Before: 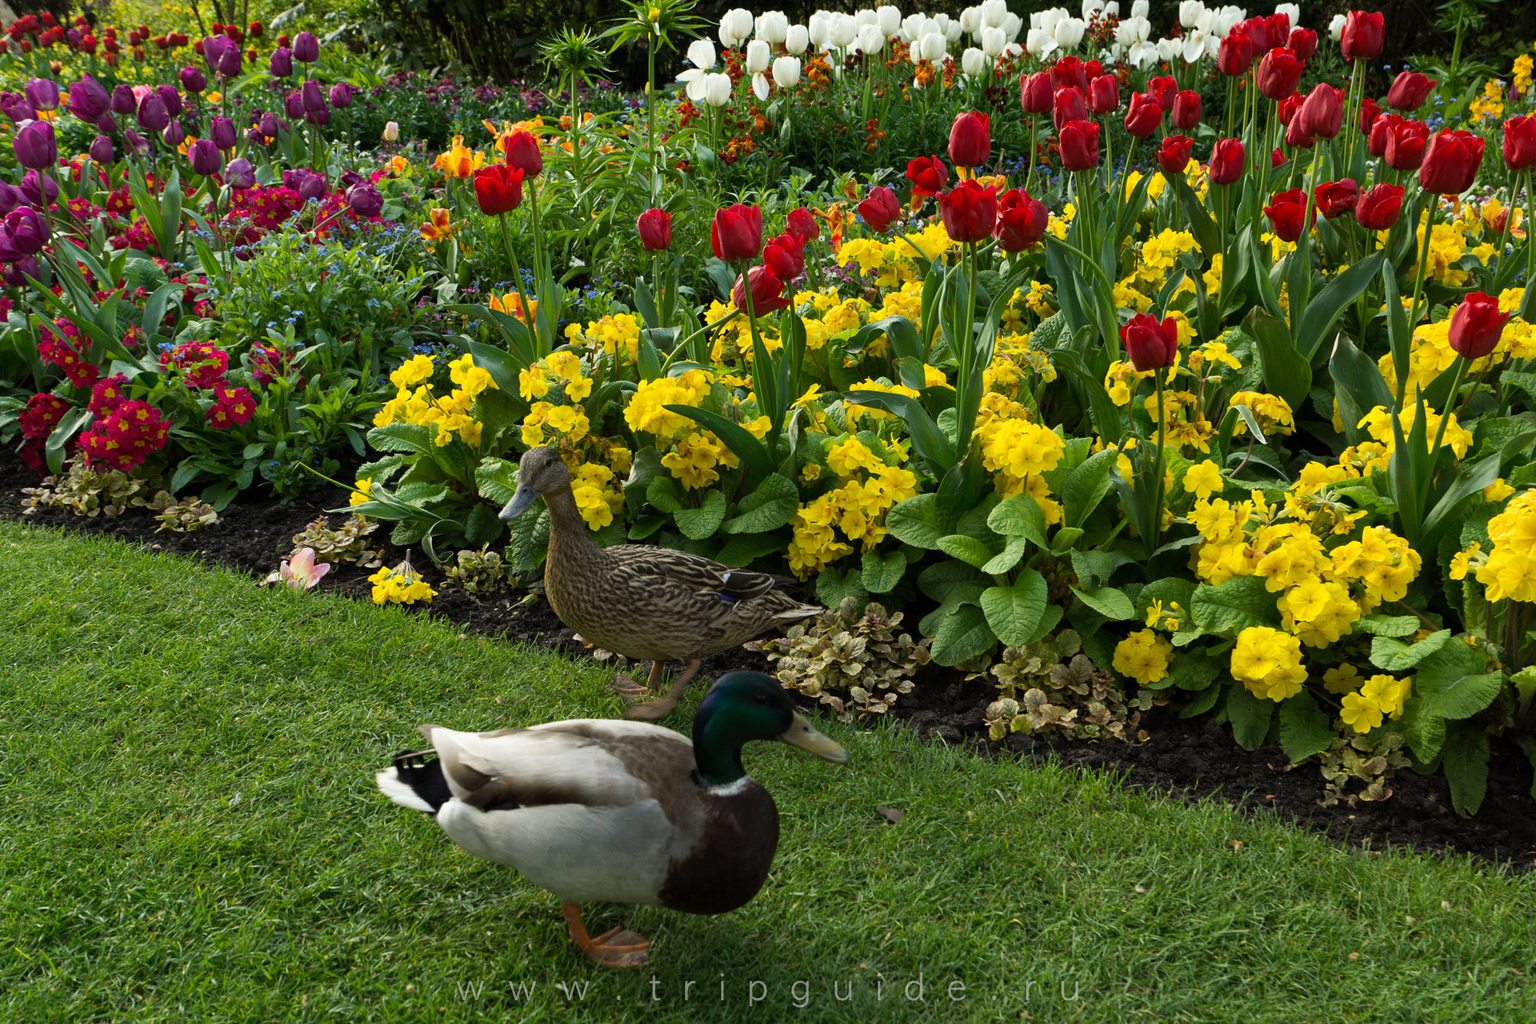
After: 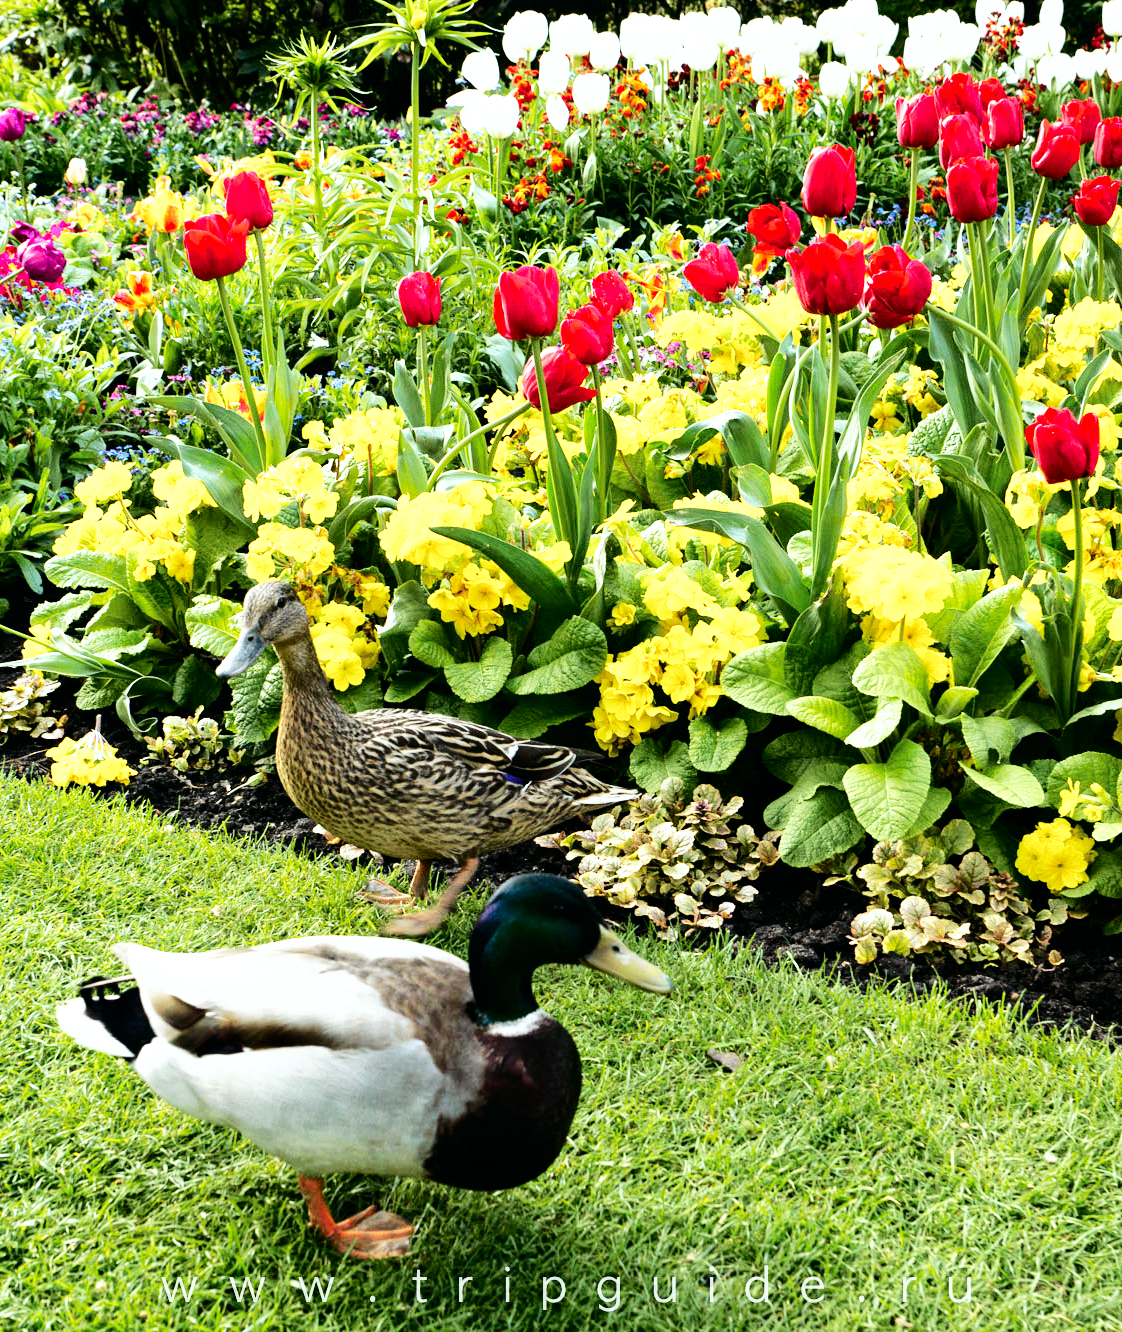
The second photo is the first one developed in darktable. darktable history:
exposure: black level correction 0.001, exposure 0.675 EV, compensate highlight preservation false
tone curve: curves: ch0 [(0, 0) (0.081, 0.044) (0.185, 0.145) (0.283, 0.273) (0.405, 0.449) (0.495, 0.554) (0.686, 0.743) (0.826, 0.853) (0.978, 0.988)]; ch1 [(0, 0) (0.147, 0.166) (0.321, 0.362) (0.371, 0.402) (0.423, 0.426) (0.479, 0.472) (0.505, 0.497) (0.521, 0.506) (0.551, 0.546) (0.586, 0.571) (0.625, 0.638) (0.68, 0.715) (1, 1)]; ch2 [(0, 0) (0.346, 0.378) (0.404, 0.427) (0.502, 0.498) (0.531, 0.517) (0.547, 0.526) (0.582, 0.571) (0.629, 0.626) (0.717, 0.678) (1, 1)], color space Lab, independent channels, preserve colors none
crop: left 21.674%, right 22.086%
color calibration: illuminant custom, x 0.348, y 0.366, temperature 4940.58 K
base curve: curves: ch0 [(0, 0) (0.007, 0.004) (0.027, 0.03) (0.046, 0.07) (0.207, 0.54) (0.442, 0.872) (0.673, 0.972) (1, 1)], preserve colors none
